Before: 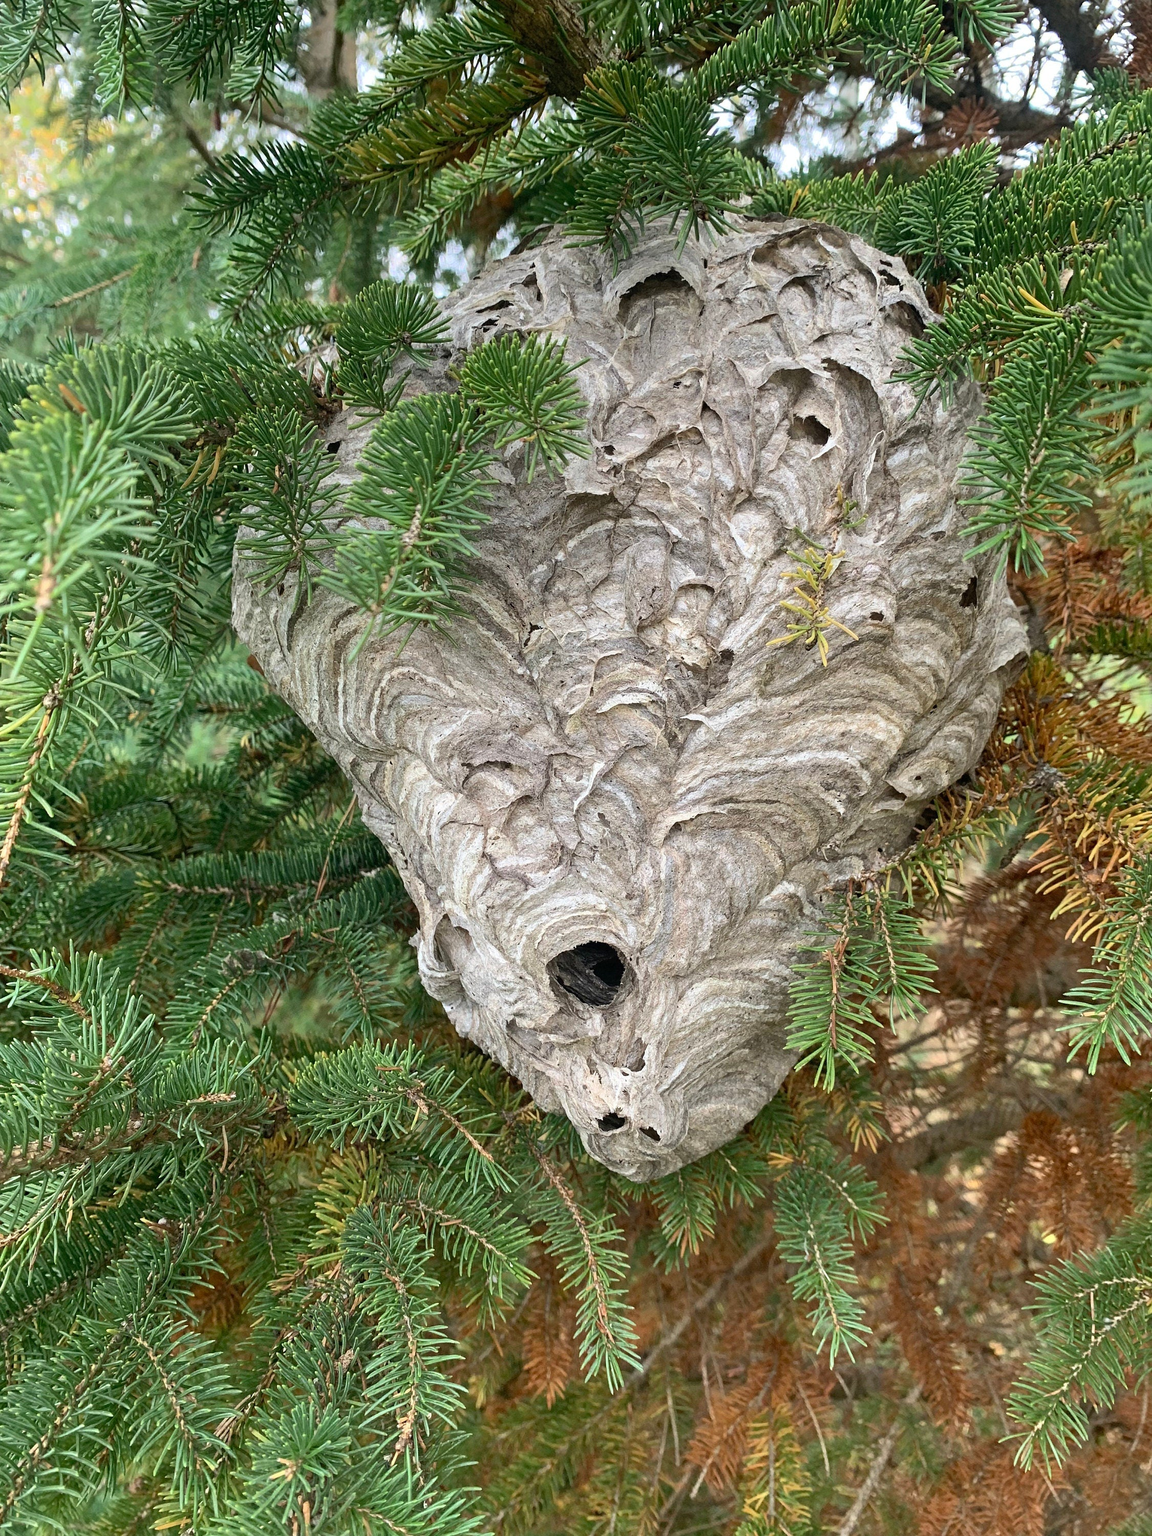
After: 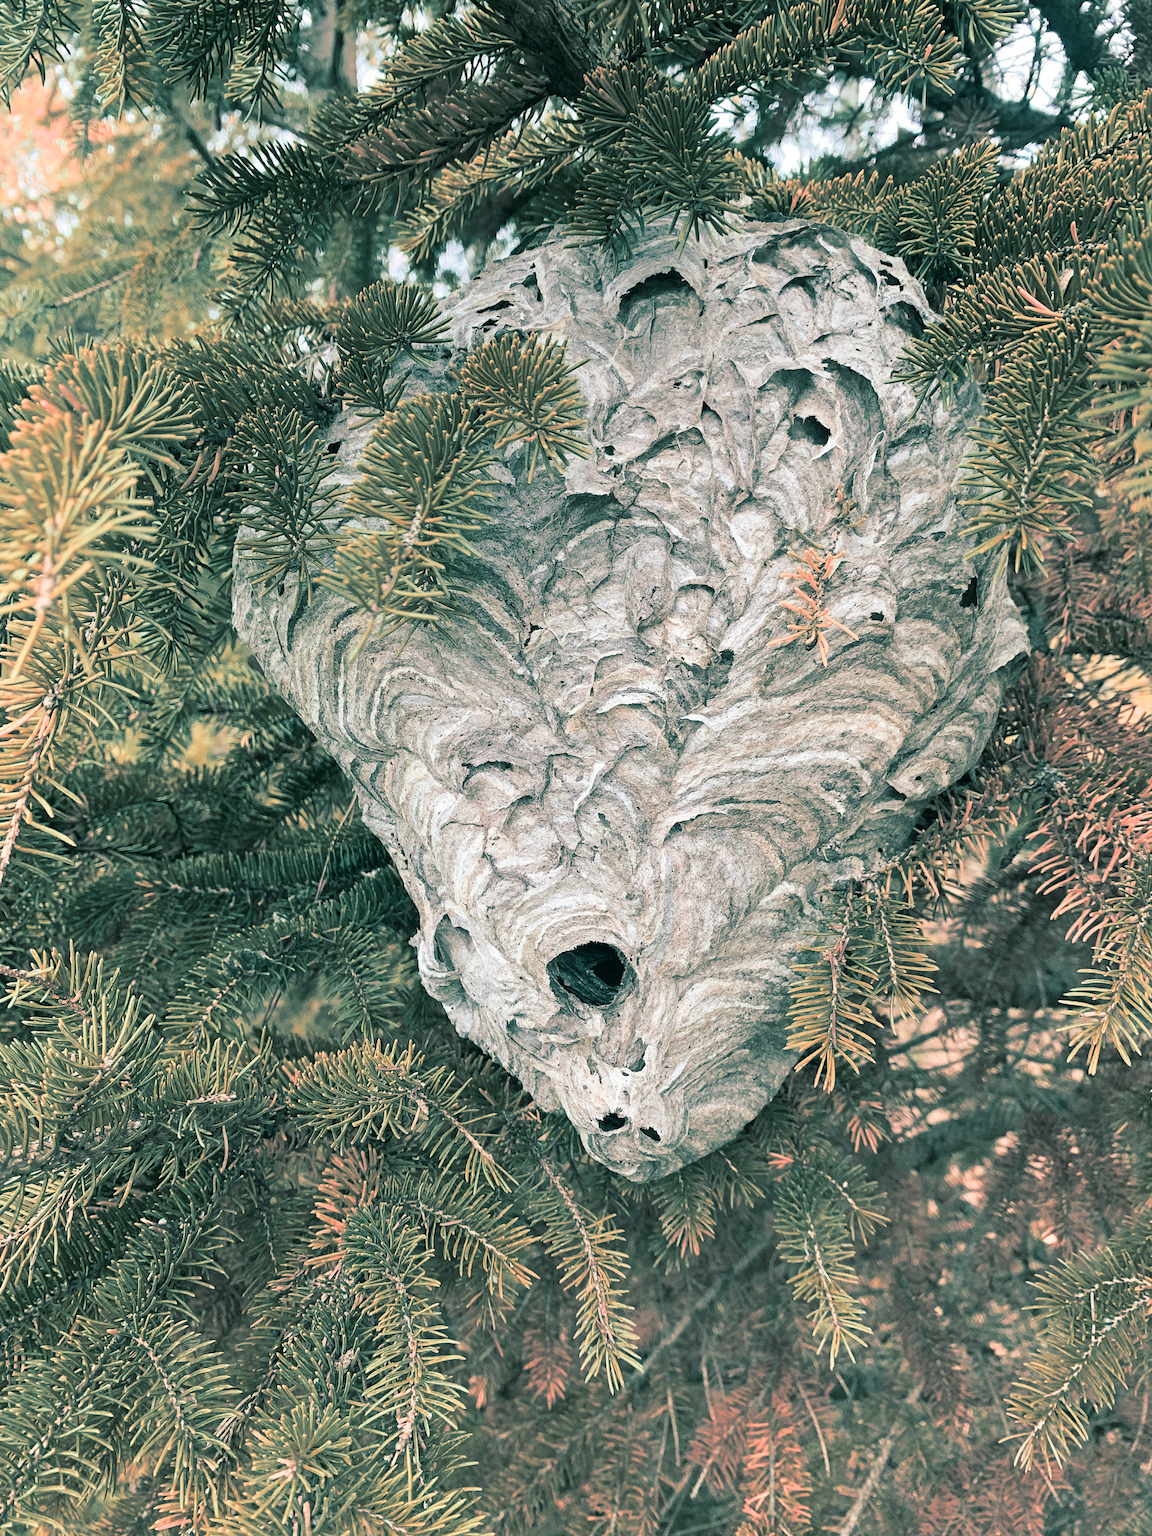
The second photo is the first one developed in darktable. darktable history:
split-toning: shadows › hue 183.6°, shadows › saturation 0.52, highlights › hue 0°, highlights › saturation 0
tone curve: curves: ch0 [(0.016, 0.023) (0.248, 0.252) (0.732, 0.797) (1, 1)], color space Lab, linked channels, preserve colors none
grain: coarseness 0.81 ISO, strength 1.34%, mid-tones bias 0%
contrast brightness saturation: saturation -0.17
color zones: curves: ch2 [(0, 0.488) (0.143, 0.417) (0.286, 0.212) (0.429, 0.179) (0.571, 0.154) (0.714, 0.415) (0.857, 0.495) (1, 0.488)]
